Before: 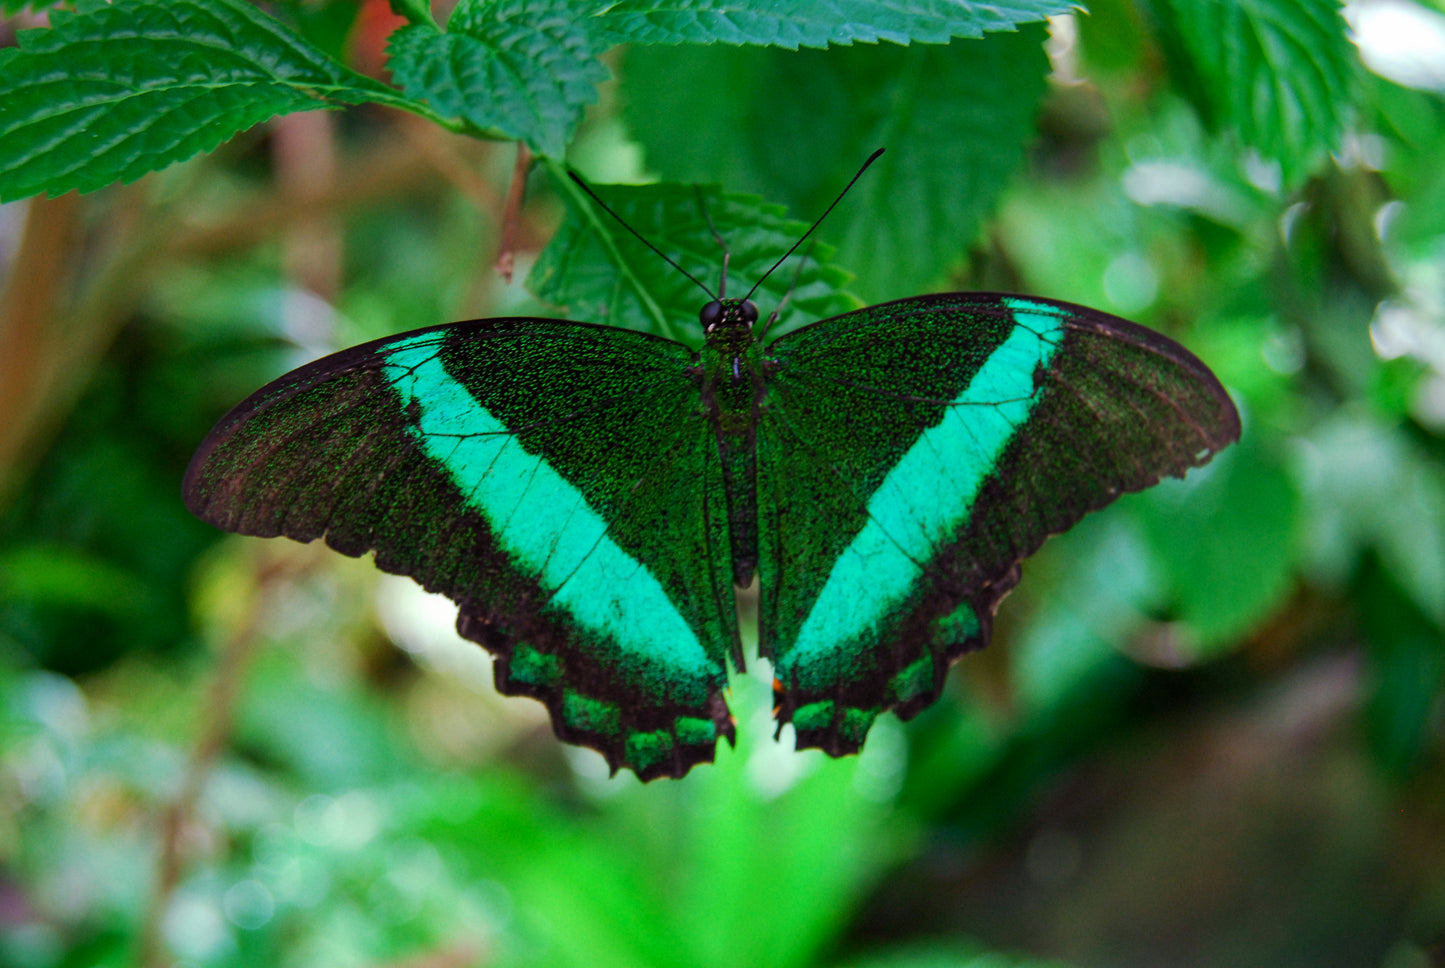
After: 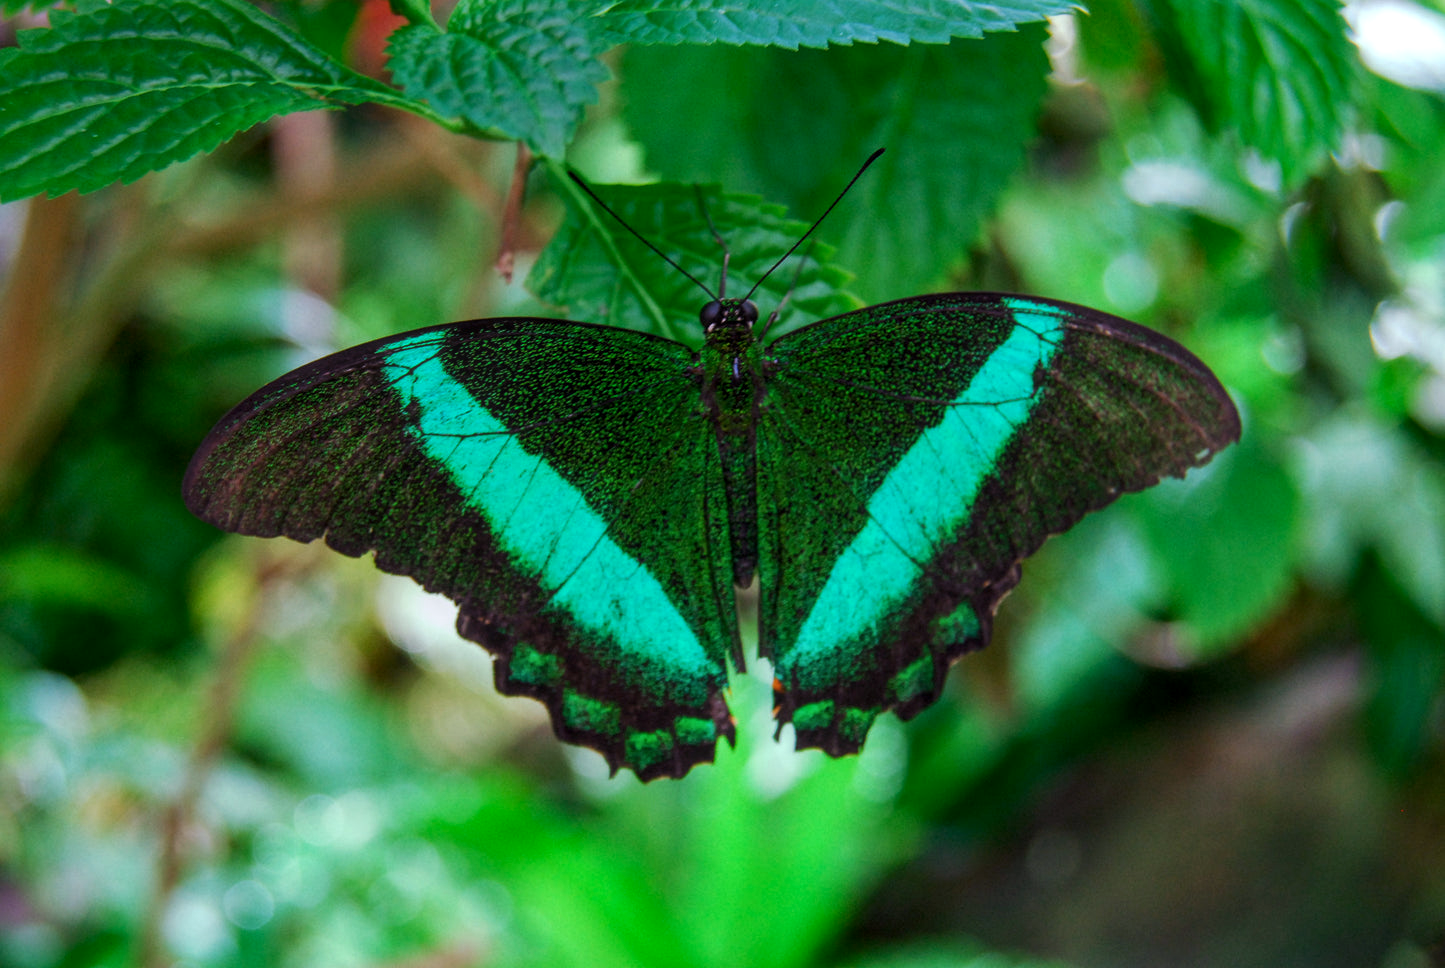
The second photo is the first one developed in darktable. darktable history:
contrast brightness saturation: contrast -0.02, brightness -0.01, saturation 0.03
haze removal: strength -0.05
local contrast: on, module defaults
white balance: red 0.983, blue 1.036
